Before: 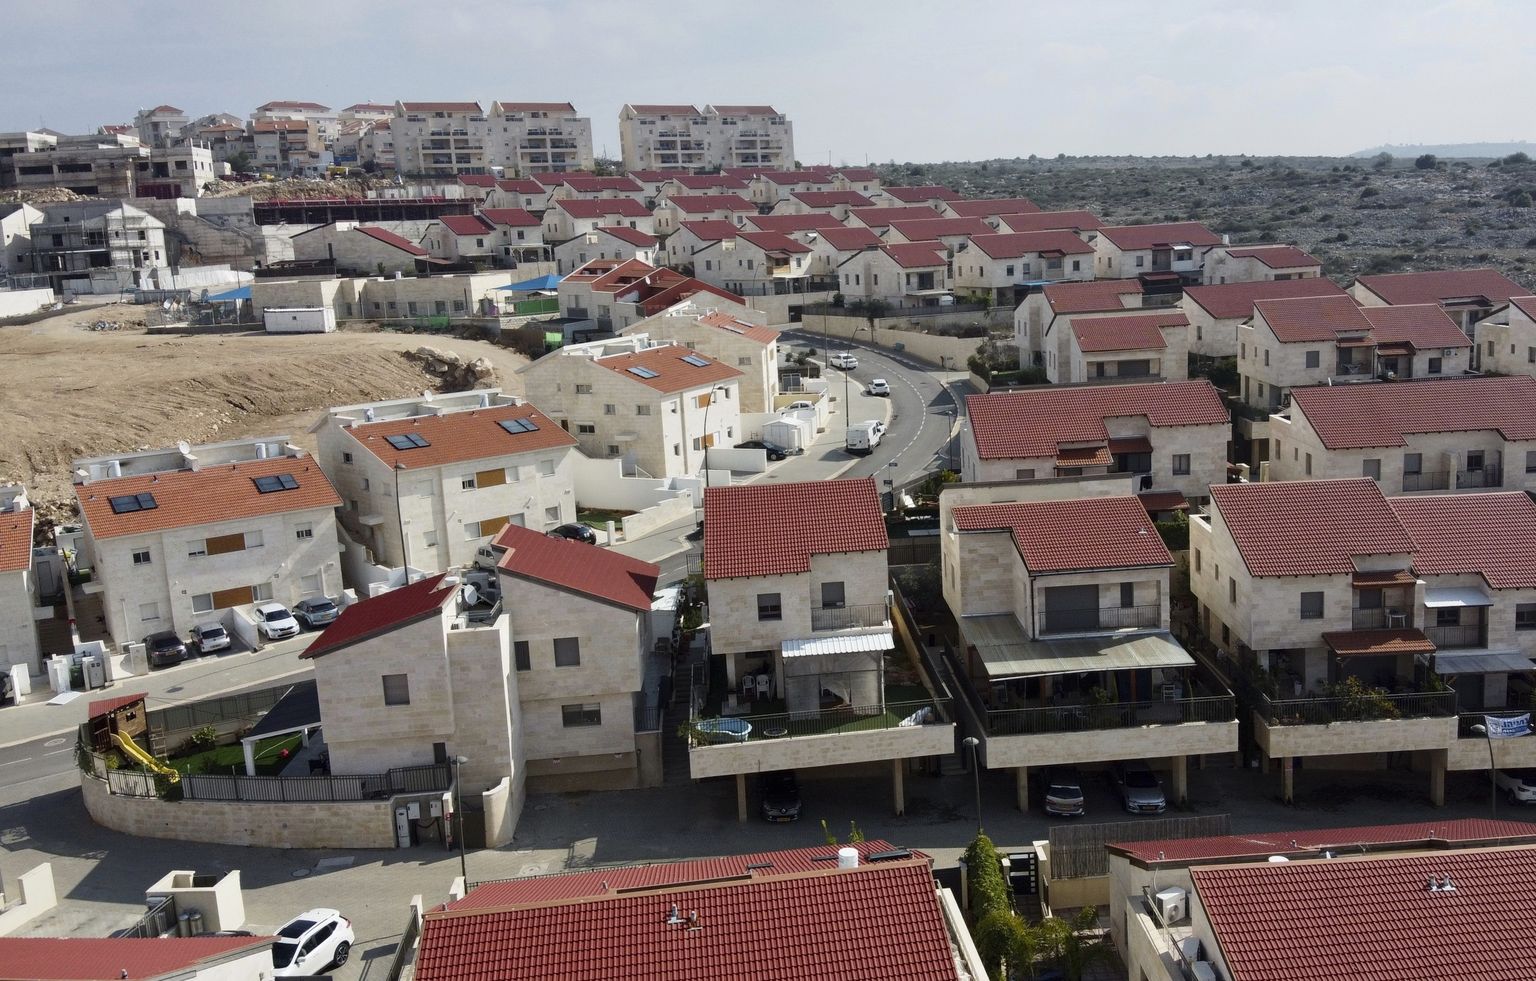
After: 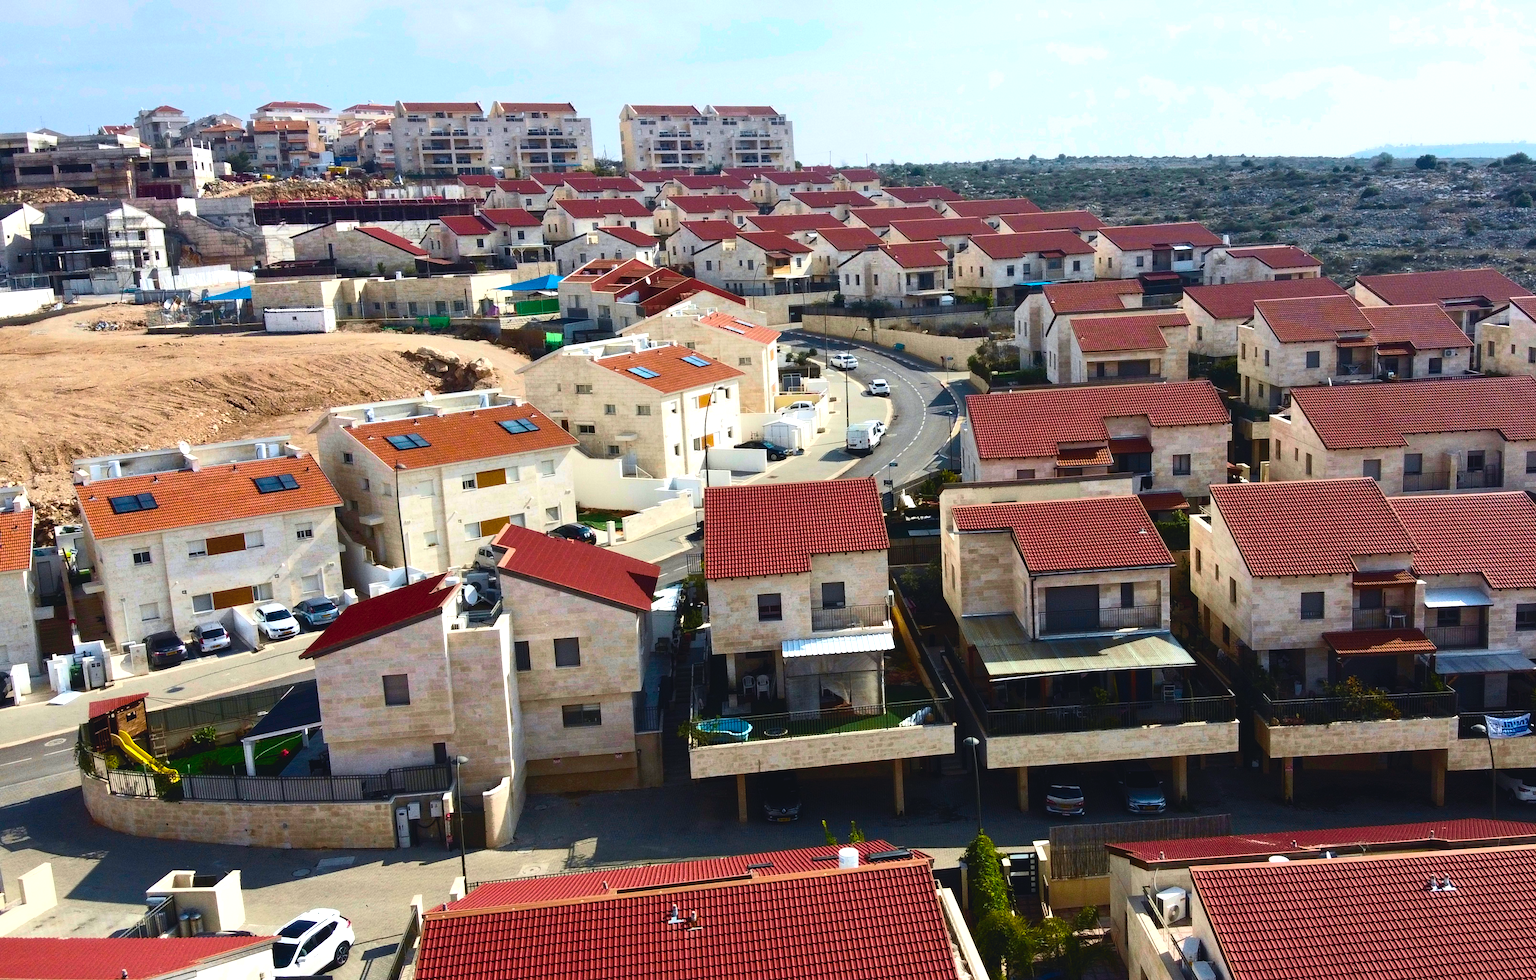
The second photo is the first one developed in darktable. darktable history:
color balance rgb: highlights gain › luminance 14.902%, perceptual saturation grading › global saturation 25.129%, perceptual brilliance grading › global brilliance 15.701%, perceptual brilliance grading › shadows -35.442%, global vibrance 50.195%
tone curve: curves: ch0 [(0, 0.045) (0.155, 0.169) (0.46, 0.466) (0.751, 0.788) (1, 0.961)]; ch1 [(0, 0) (0.43, 0.408) (0.472, 0.469) (0.505, 0.503) (0.553, 0.563) (0.592, 0.581) (0.631, 0.625) (1, 1)]; ch2 [(0, 0) (0.505, 0.495) (0.55, 0.557) (0.583, 0.573) (1, 1)], color space Lab, independent channels, preserve colors none
